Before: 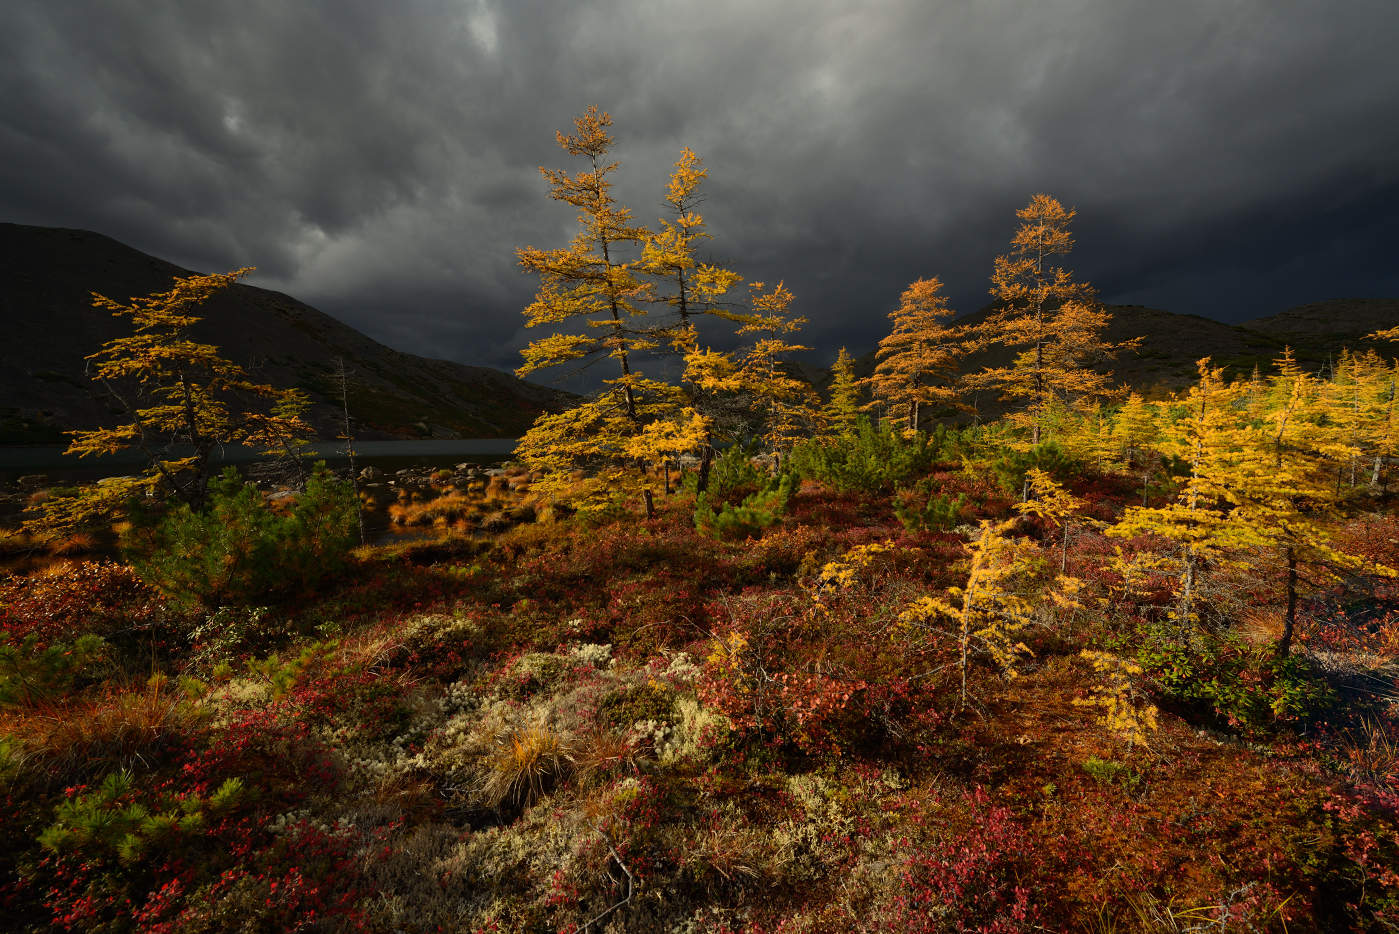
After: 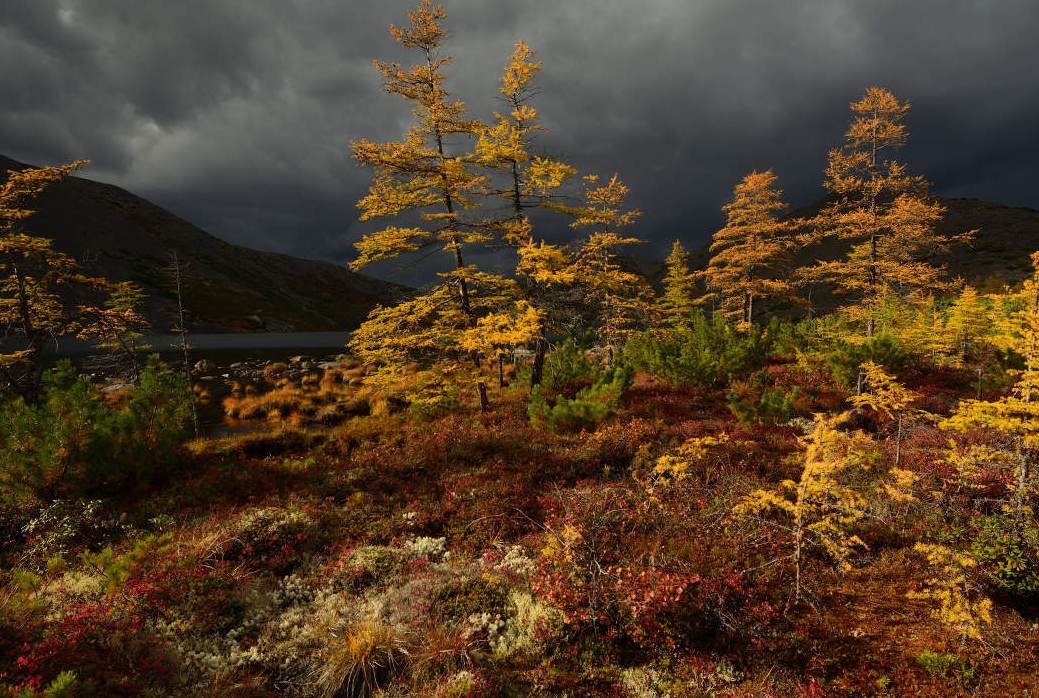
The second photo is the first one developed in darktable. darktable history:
crop and rotate: left 11.876%, top 11.469%, right 13.807%, bottom 13.725%
